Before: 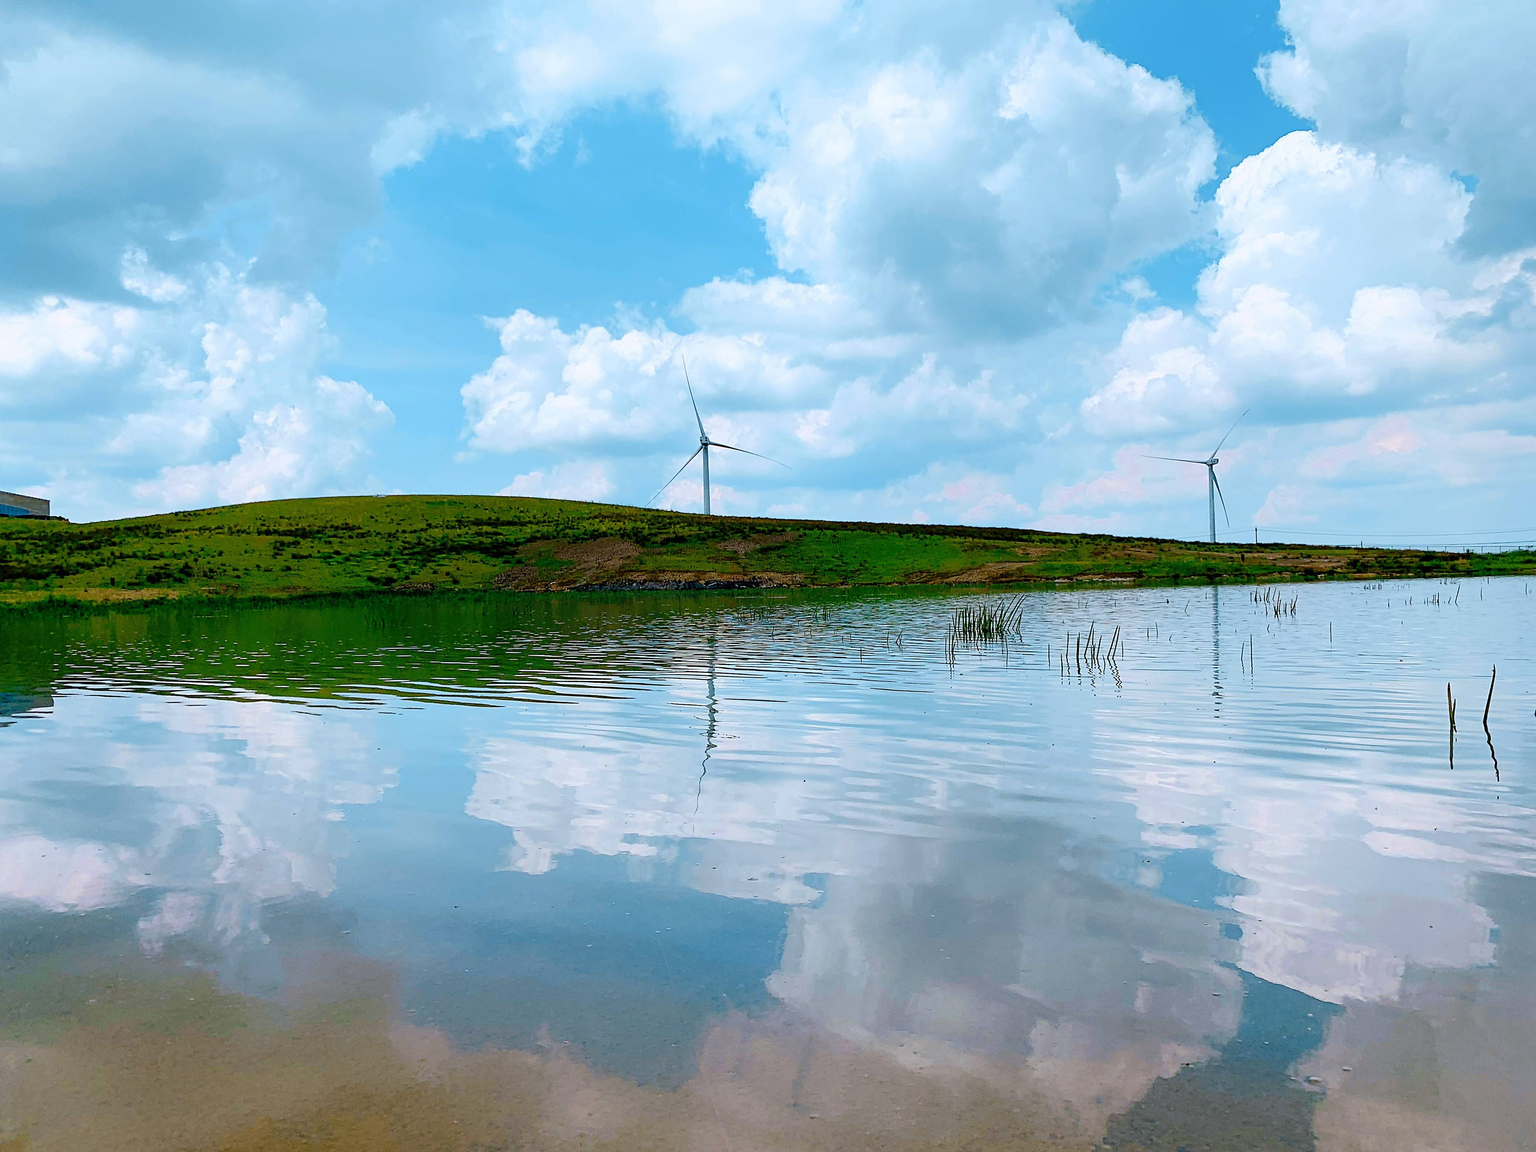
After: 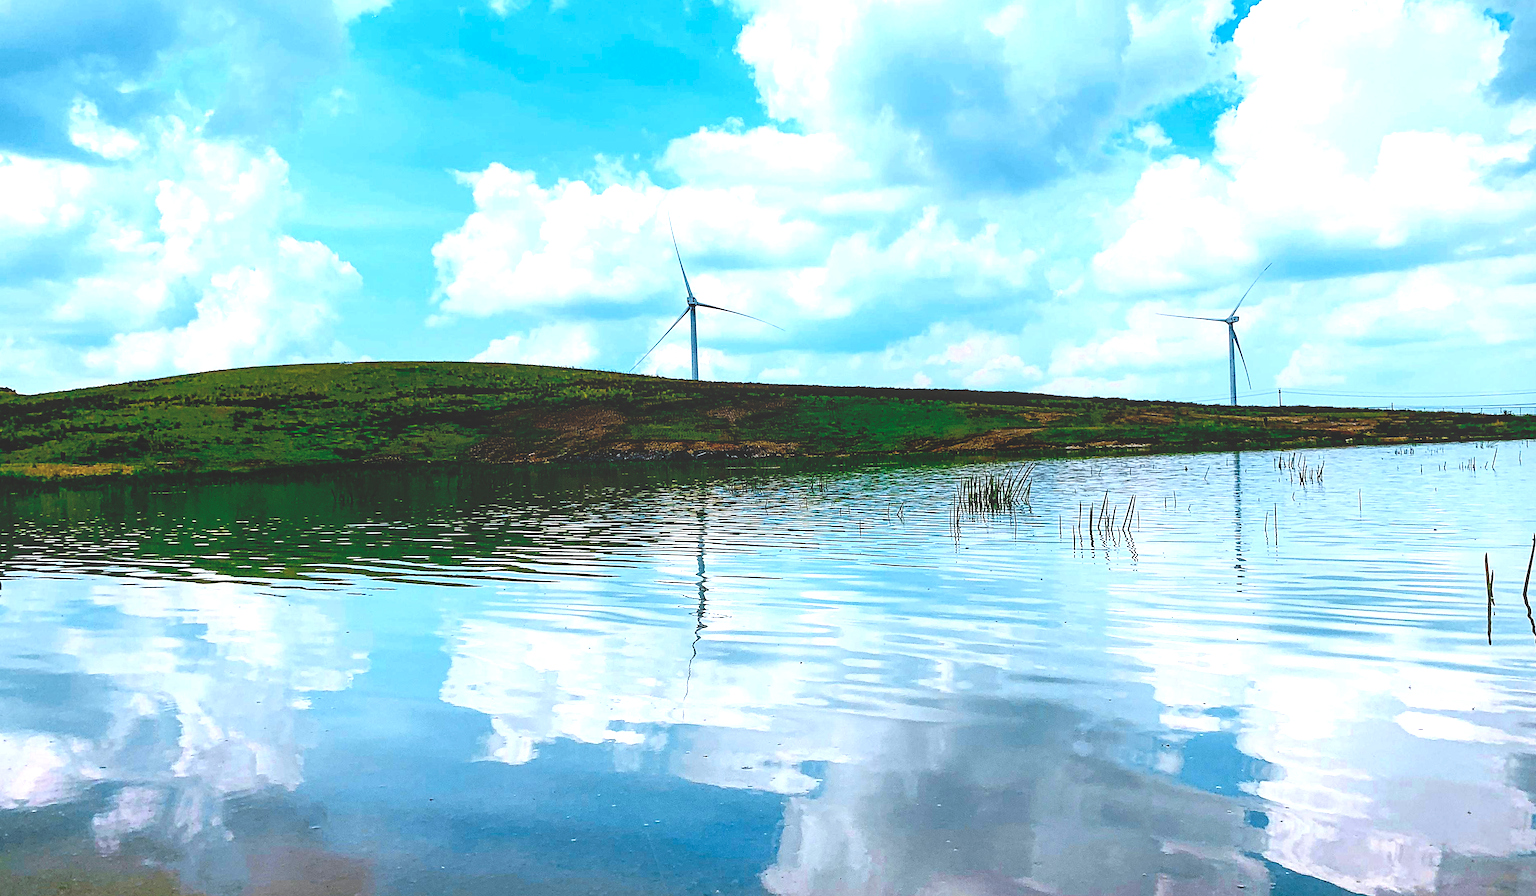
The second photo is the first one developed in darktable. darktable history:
exposure: exposure 0.636 EV, compensate highlight preservation false
rotate and perspective: rotation -0.45°, automatic cropping original format, crop left 0.008, crop right 0.992, crop top 0.012, crop bottom 0.988
base curve: curves: ch0 [(0, 0.02) (0.083, 0.036) (1, 1)], preserve colors none
local contrast: detail 130%
crop and rotate: left 2.991%, top 13.302%, right 1.981%, bottom 12.636%
